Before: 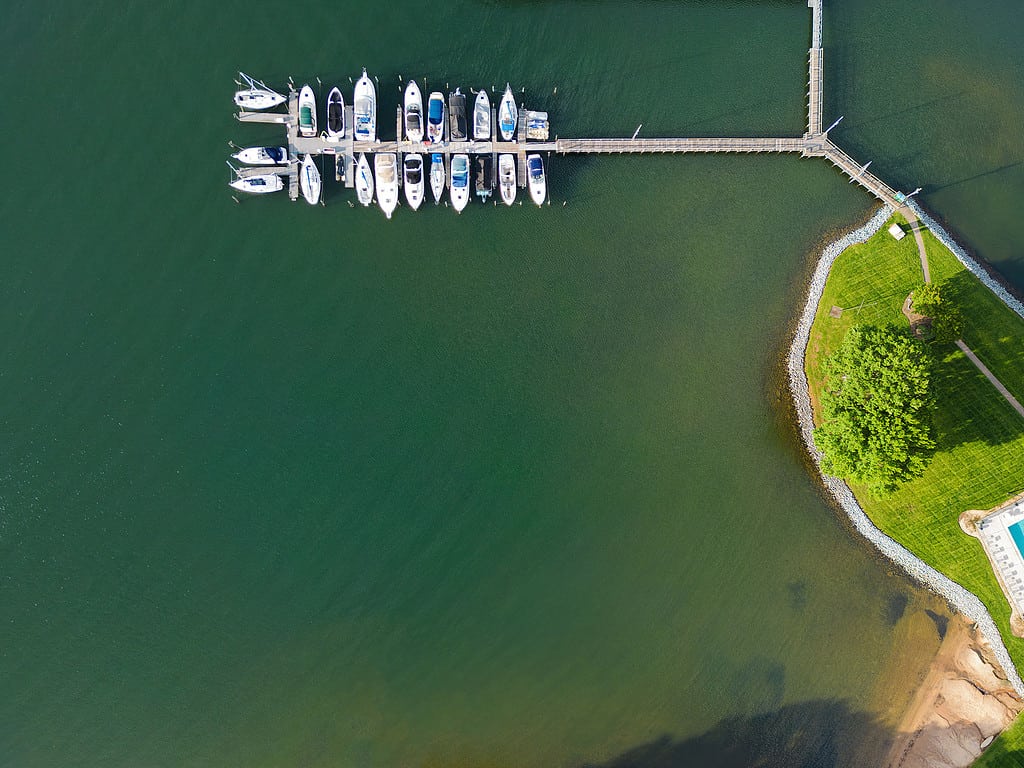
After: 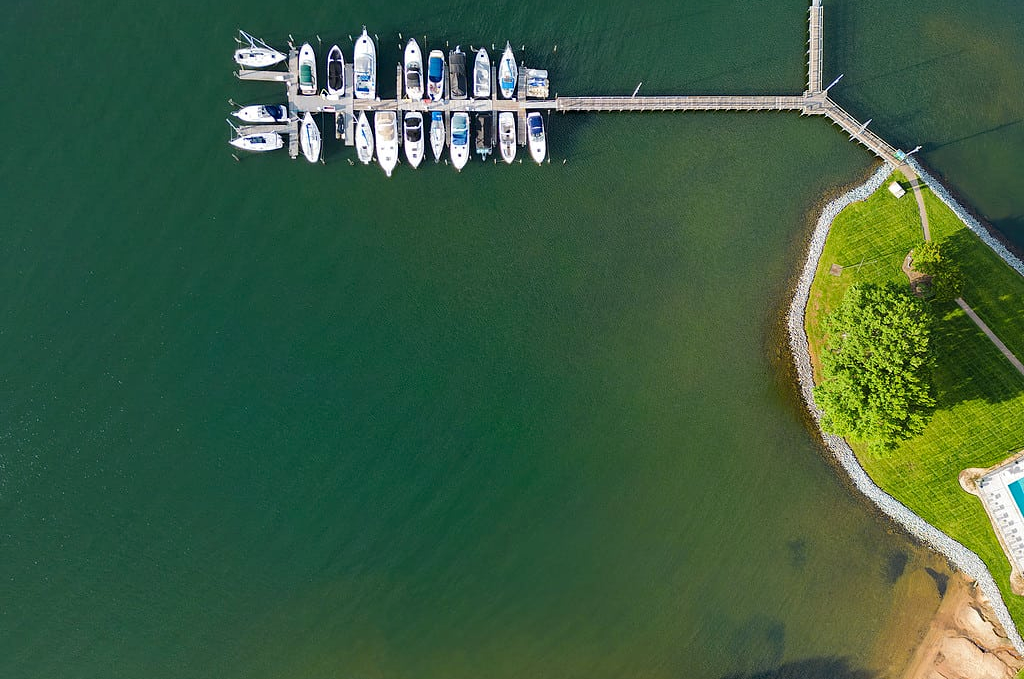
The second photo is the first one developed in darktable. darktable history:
crop and rotate: top 5.566%, bottom 5.901%
haze removal: compatibility mode true, adaptive false
